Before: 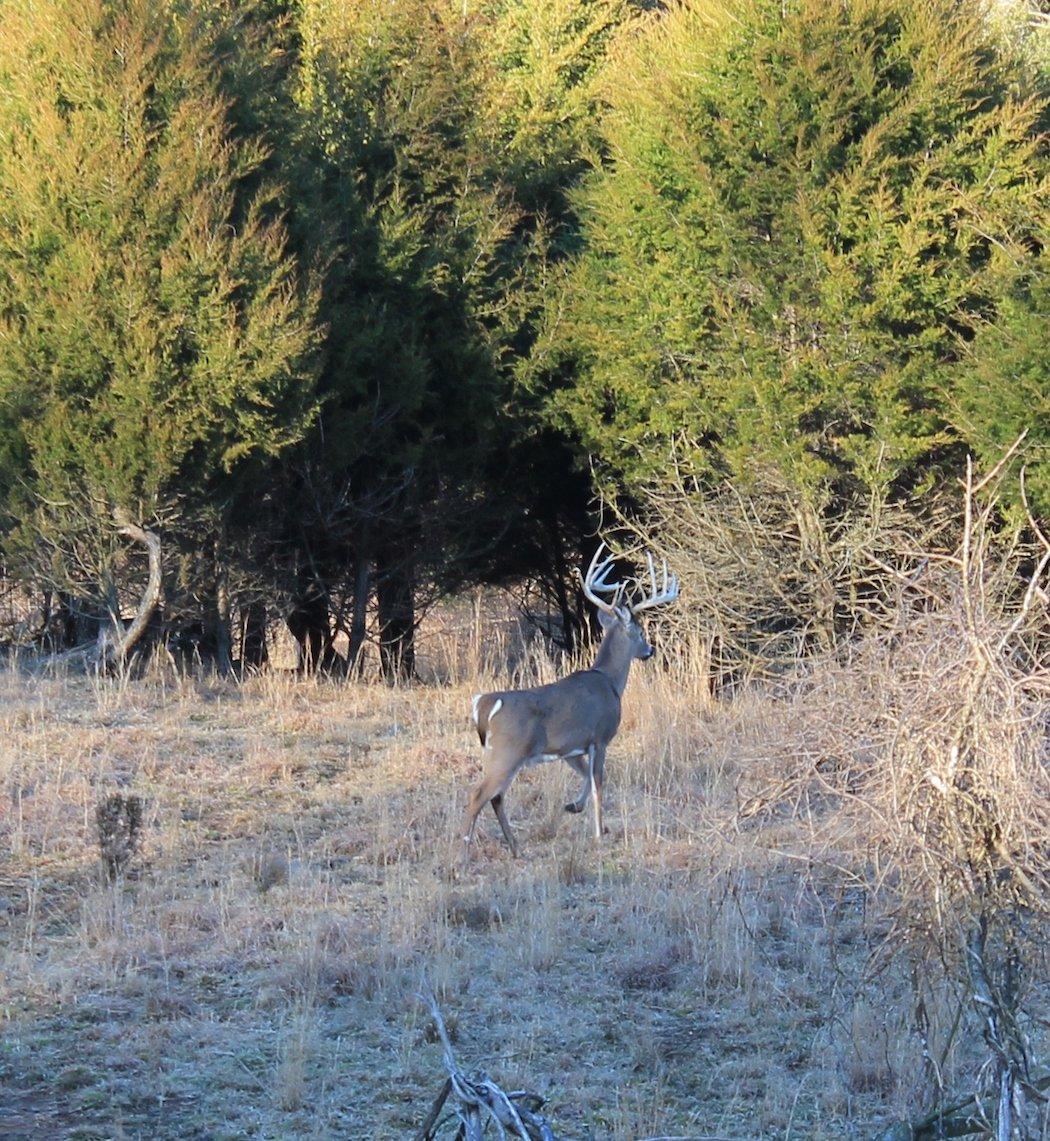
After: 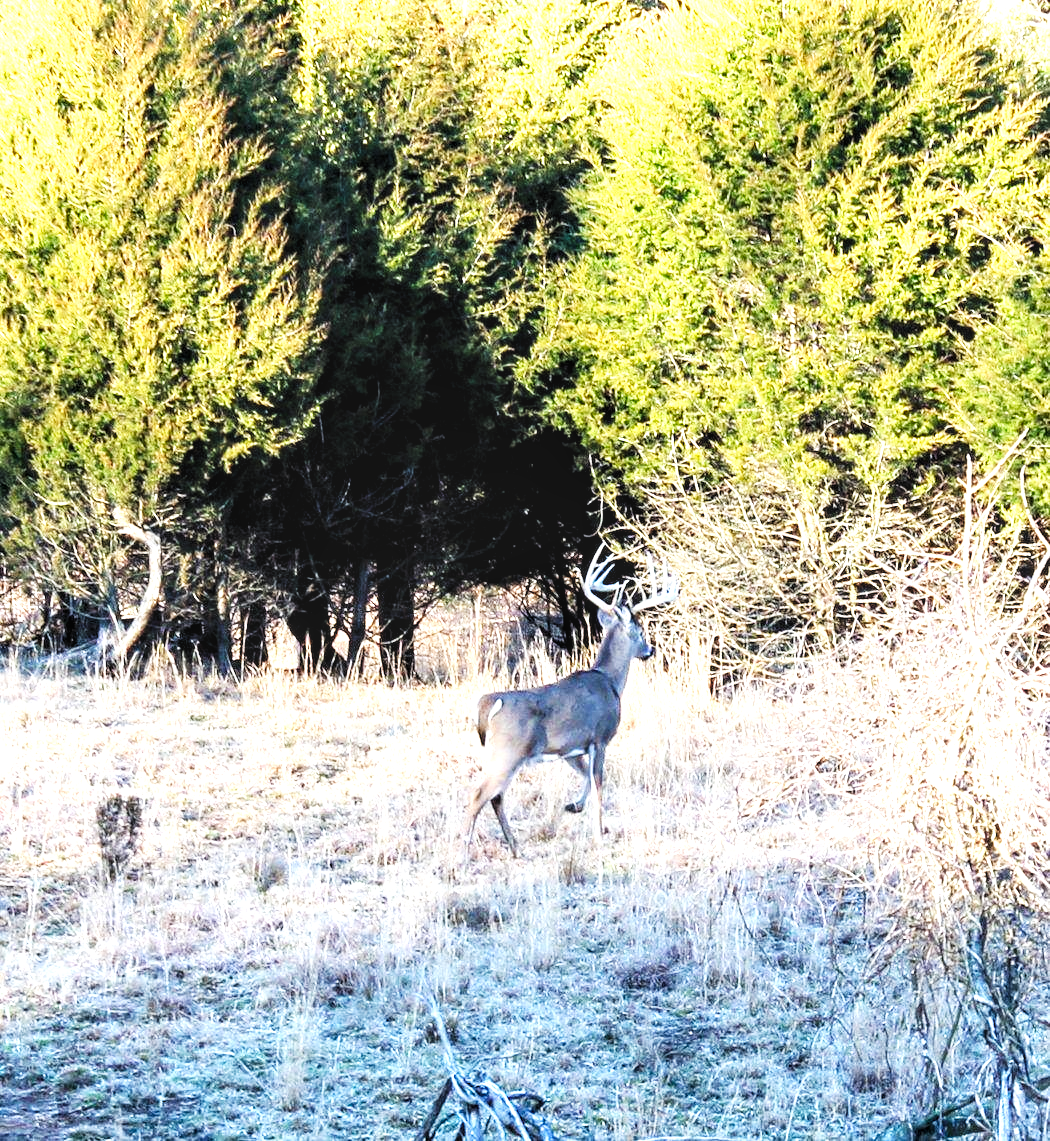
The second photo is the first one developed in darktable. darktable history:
tone equalizer: edges refinement/feathering 500, mask exposure compensation -1.57 EV, preserve details no
local contrast: on, module defaults
base curve: curves: ch0 [(0, 0) (0.007, 0.004) (0.027, 0.03) (0.046, 0.07) (0.207, 0.54) (0.442, 0.872) (0.673, 0.972) (1, 1)], preserve colors none
levels: levels [0.052, 0.496, 0.908]
